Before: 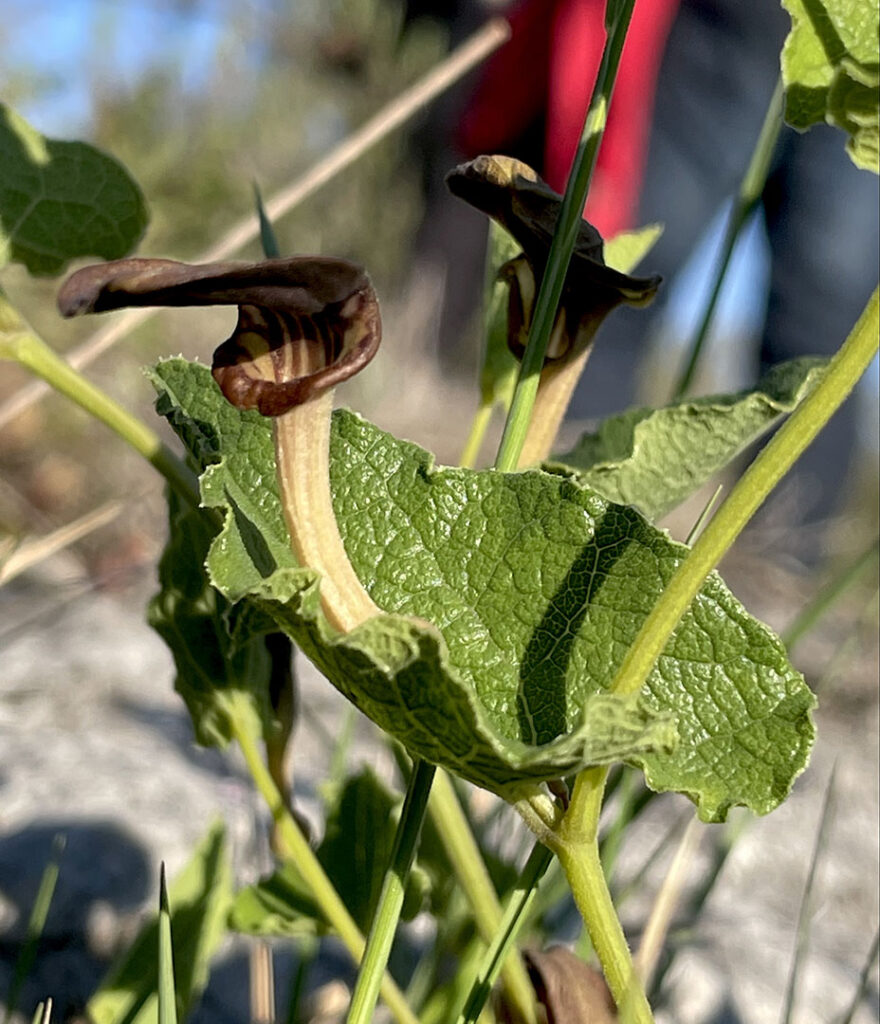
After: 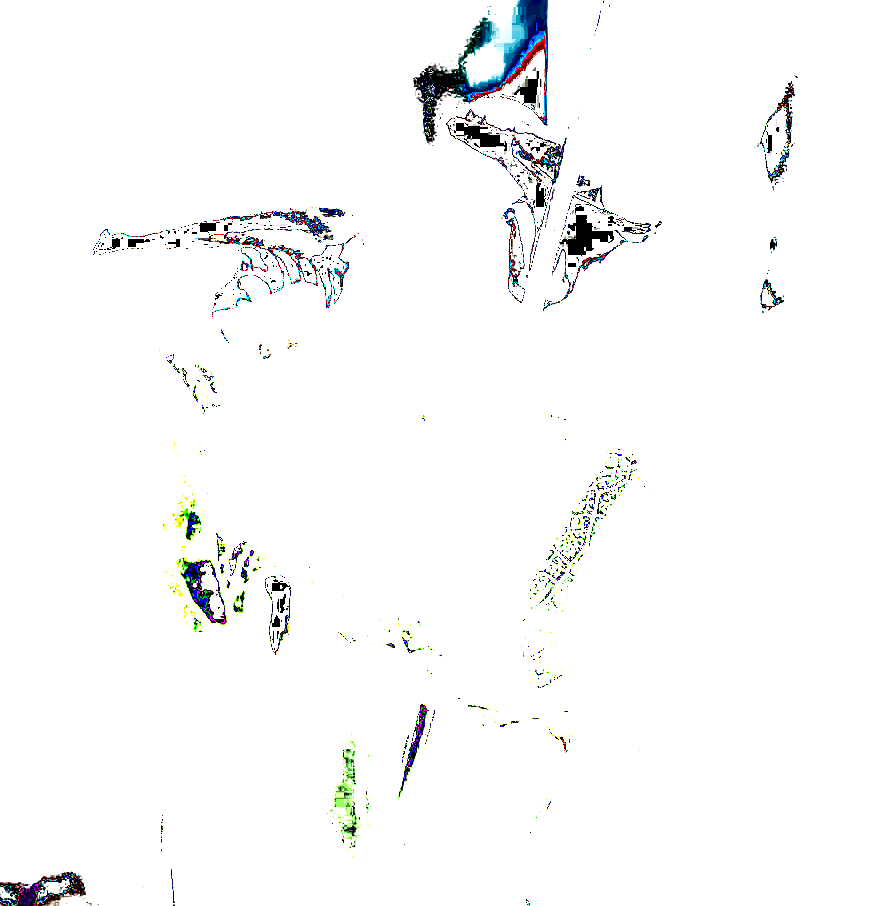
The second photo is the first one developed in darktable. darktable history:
exposure: exposure 7.917 EV, compensate exposure bias true, compensate highlight preservation false
color correction: highlights b* 3.04
crop and rotate: top 5.613%, bottom 5.815%
shadows and highlights: radius 118.06, shadows 41.73, highlights -62.07, soften with gaussian
